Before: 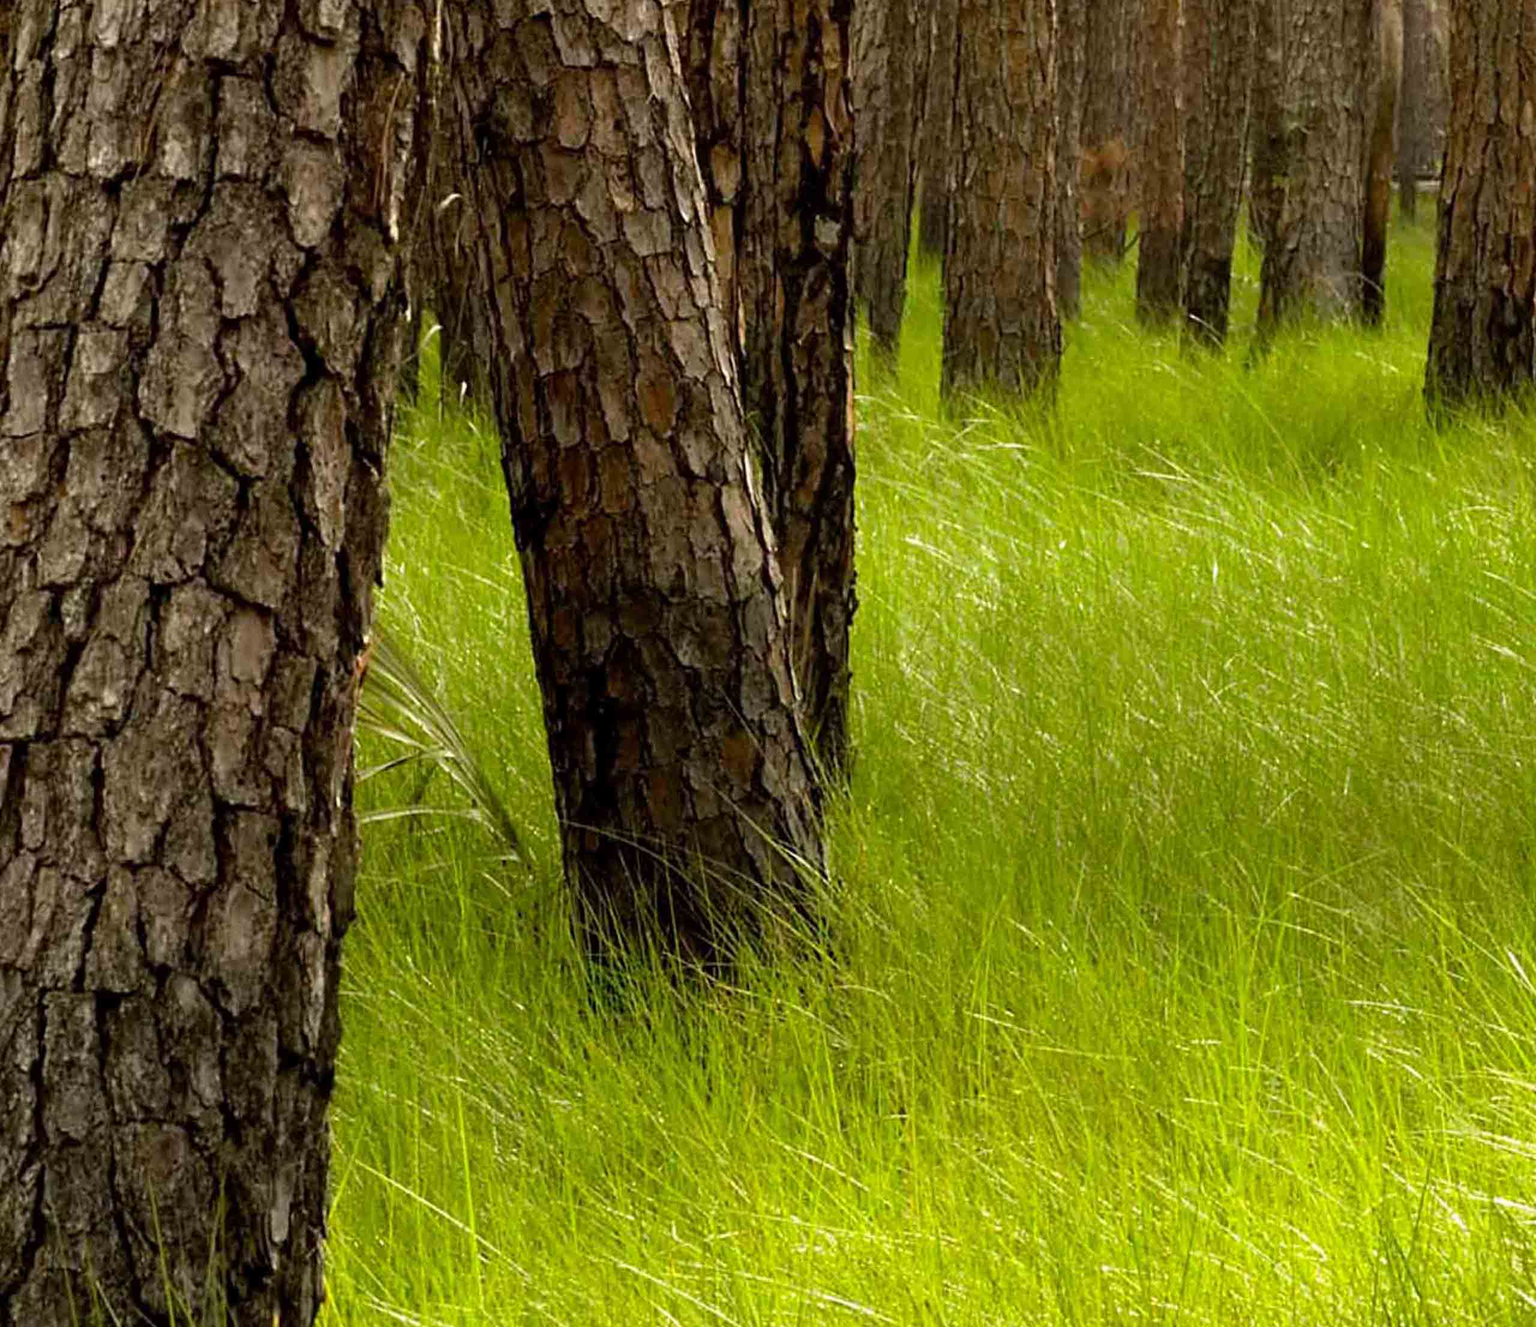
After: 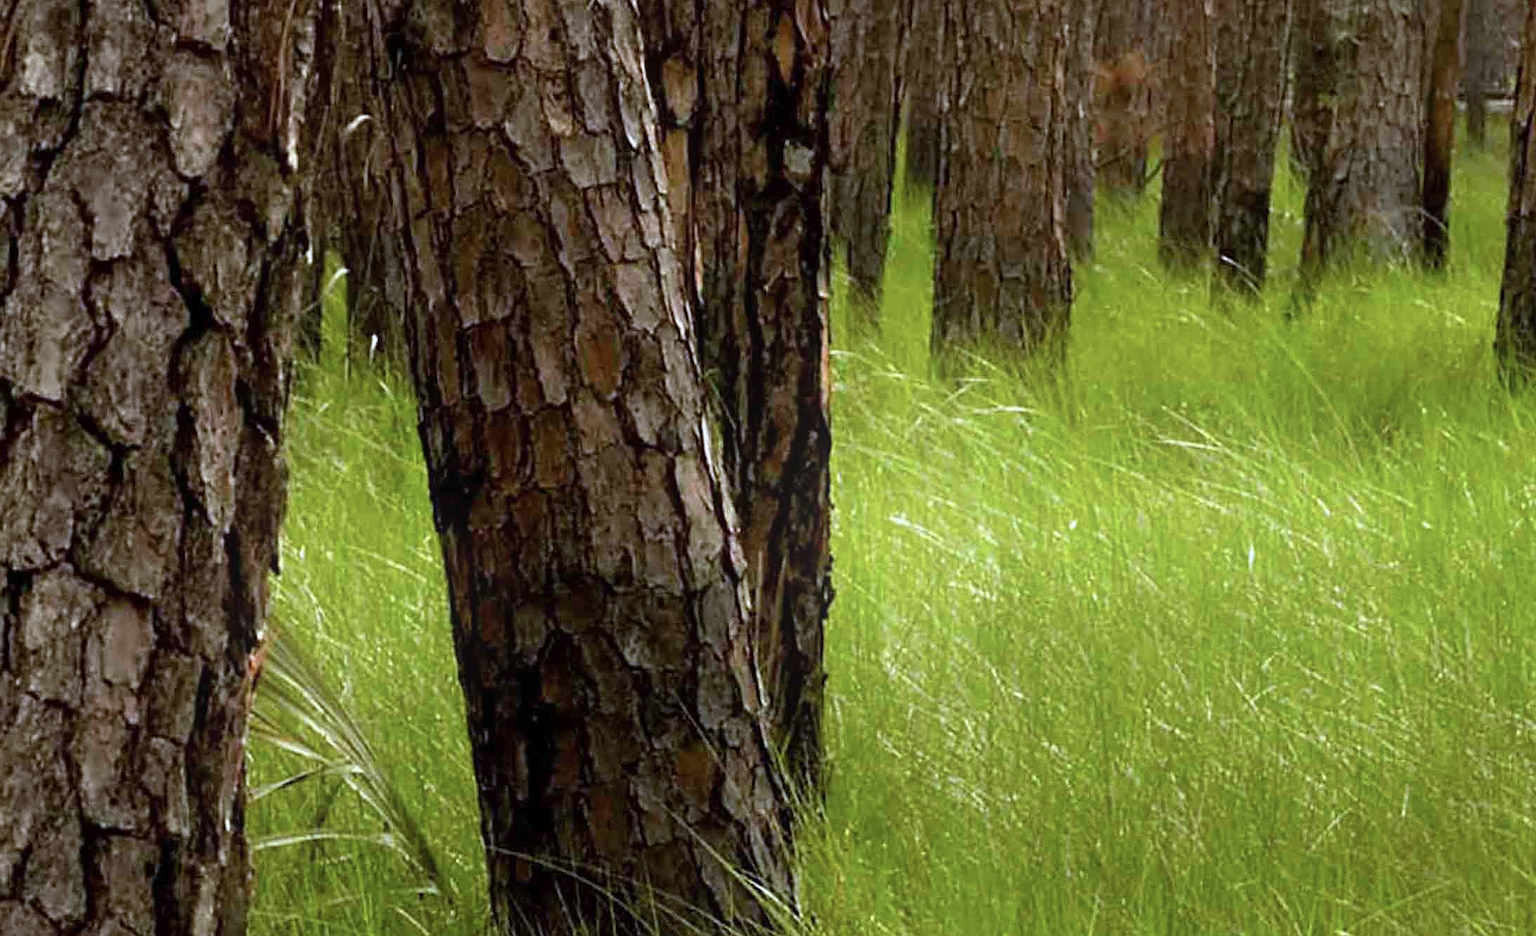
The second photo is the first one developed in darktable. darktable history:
sharpen: radius 1
bloom: on, module defaults
crop and rotate: left 9.345%, top 7.22%, right 4.982%, bottom 32.331%
color correction: highlights a* -2.24, highlights b* -18.1
